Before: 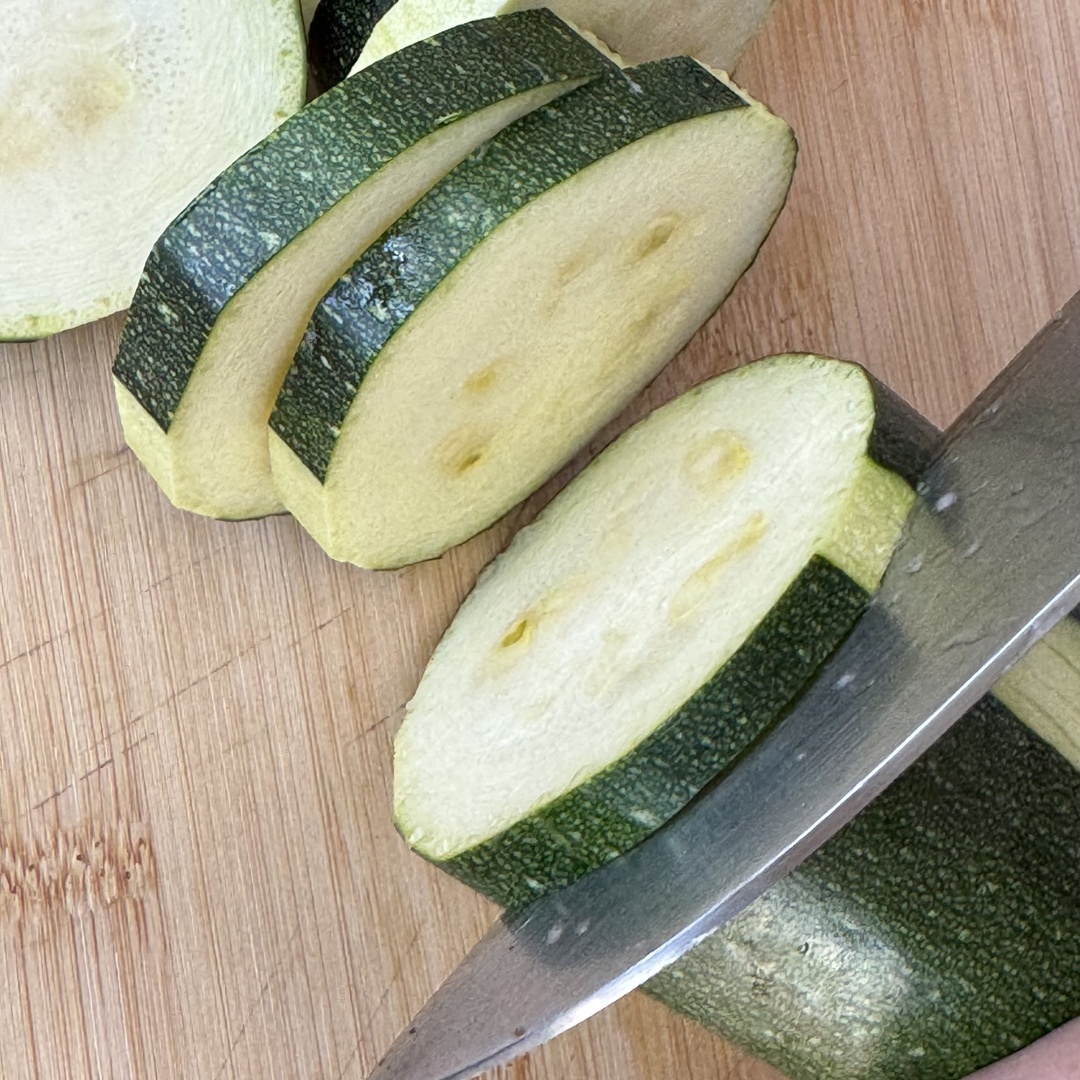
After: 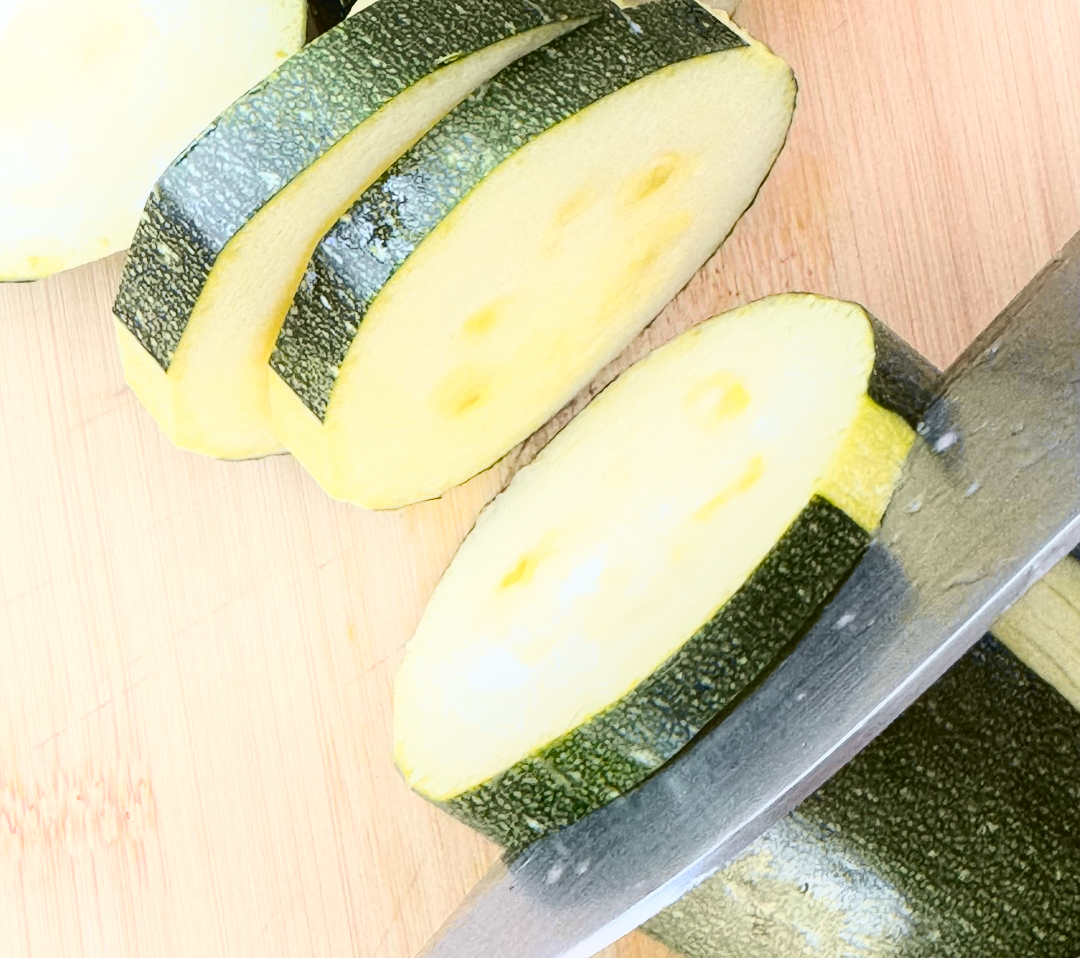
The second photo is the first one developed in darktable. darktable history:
shadows and highlights: highlights 70.7, soften with gaussian
tone curve: curves: ch0 [(0, 0.029) (0.087, 0.084) (0.227, 0.239) (0.46, 0.576) (0.657, 0.796) (0.861, 0.932) (0.997, 0.951)]; ch1 [(0, 0) (0.353, 0.344) (0.45, 0.46) (0.502, 0.494) (0.534, 0.523) (0.573, 0.576) (0.602, 0.631) (0.647, 0.669) (1, 1)]; ch2 [(0, 0) (0.333, 0.346) (0.385, 0.395) (0.44, 0.466) (0.5, 0.493) (0.521, 0.56) (0.553, 0.579) (0.573, 0.599) (0.667, 0.777) (1, 1)], color space Lab, independent channels, preserve colors none
white balance: red 1.009, blue 1.027
crop and rotate: top 5.609%, bottom 5.609%
